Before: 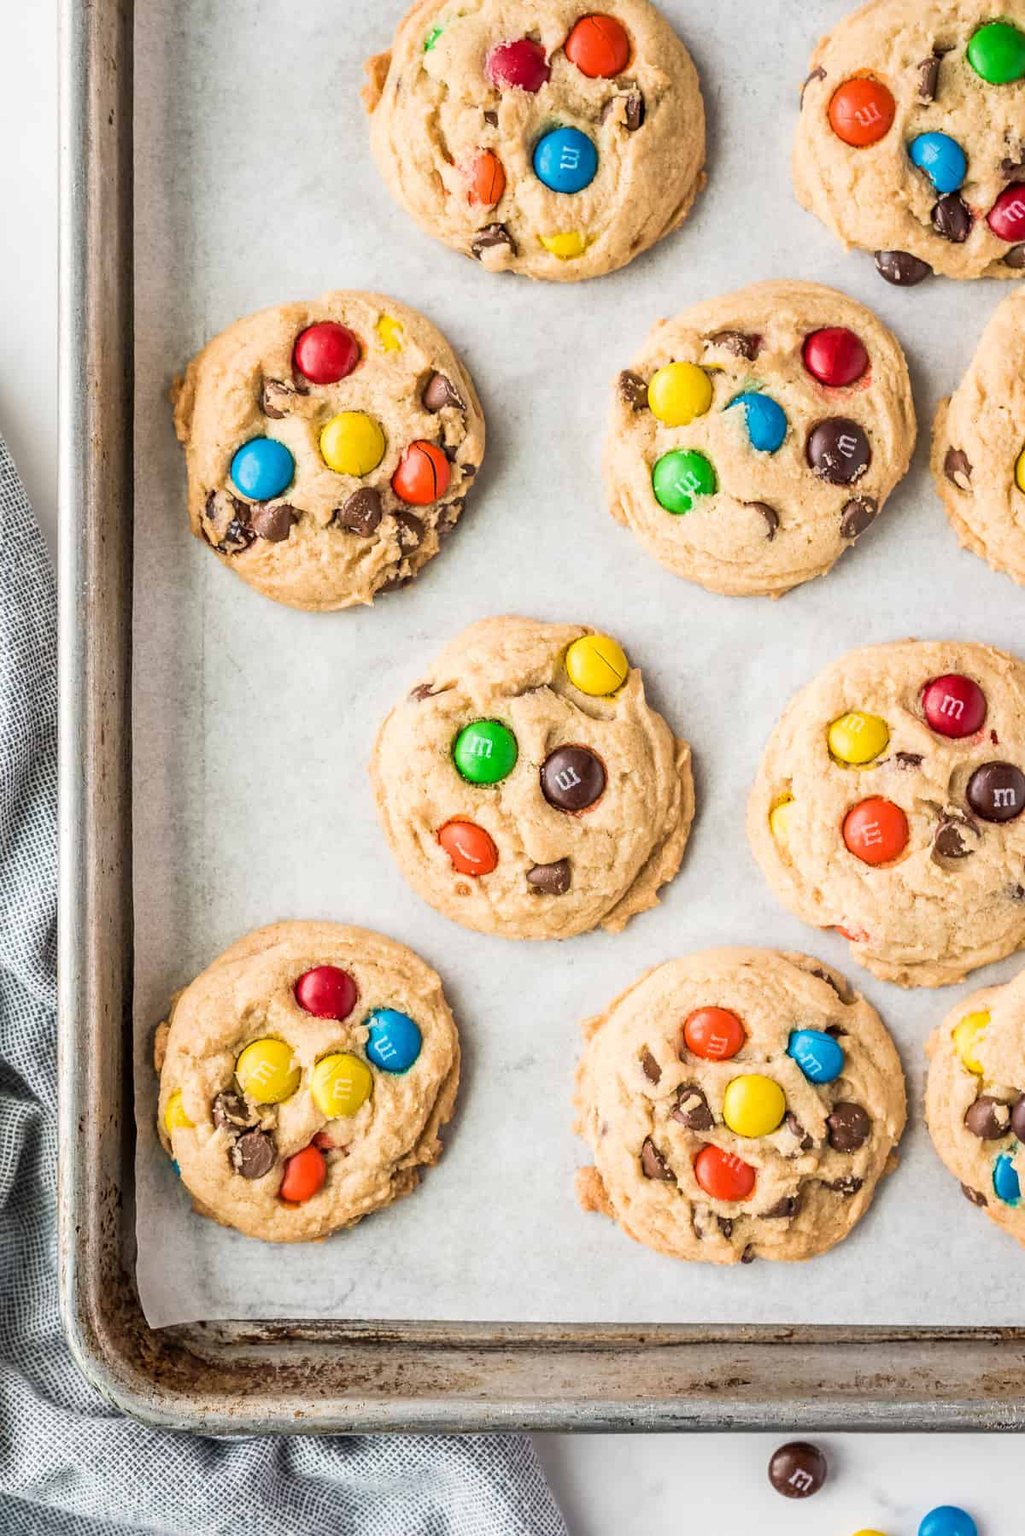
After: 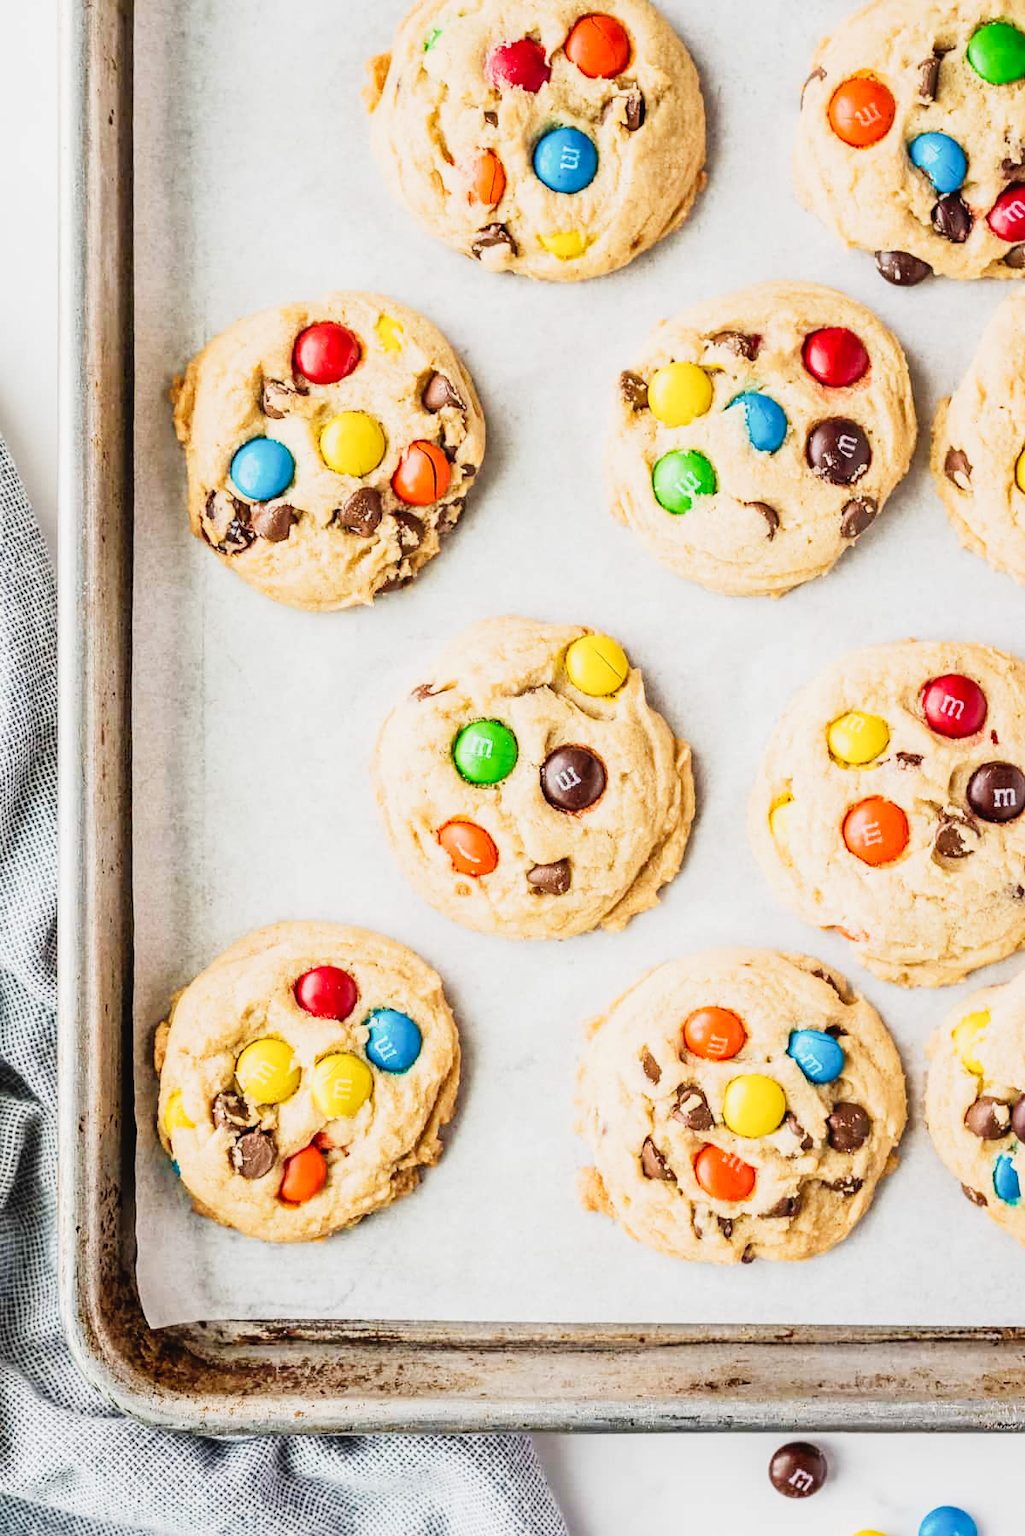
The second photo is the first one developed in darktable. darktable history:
tone curve: curves: ch0 [(0, 0.023) (0.113, 0.081) (0.204, 0.197) (0.498, 0.608) (0.709, 0.819) (0.984, 0.961)]; ch1 [(0, 0) (0.172, 0.123) (0.317, 0.272) (0.414, 0.382) (0.476, 0.479) (0.505, 0.501) (0.528, 0.54) (0.618, 0.647) (0.709, 0.764) (1, 1)]; ch2 [(0, 0) (0.411, 0.424) (0.492, 0.502) (0.521, 0.521) (0.55, 0.576) (0.686, 0.638) (1, 1)], preserve colors none
